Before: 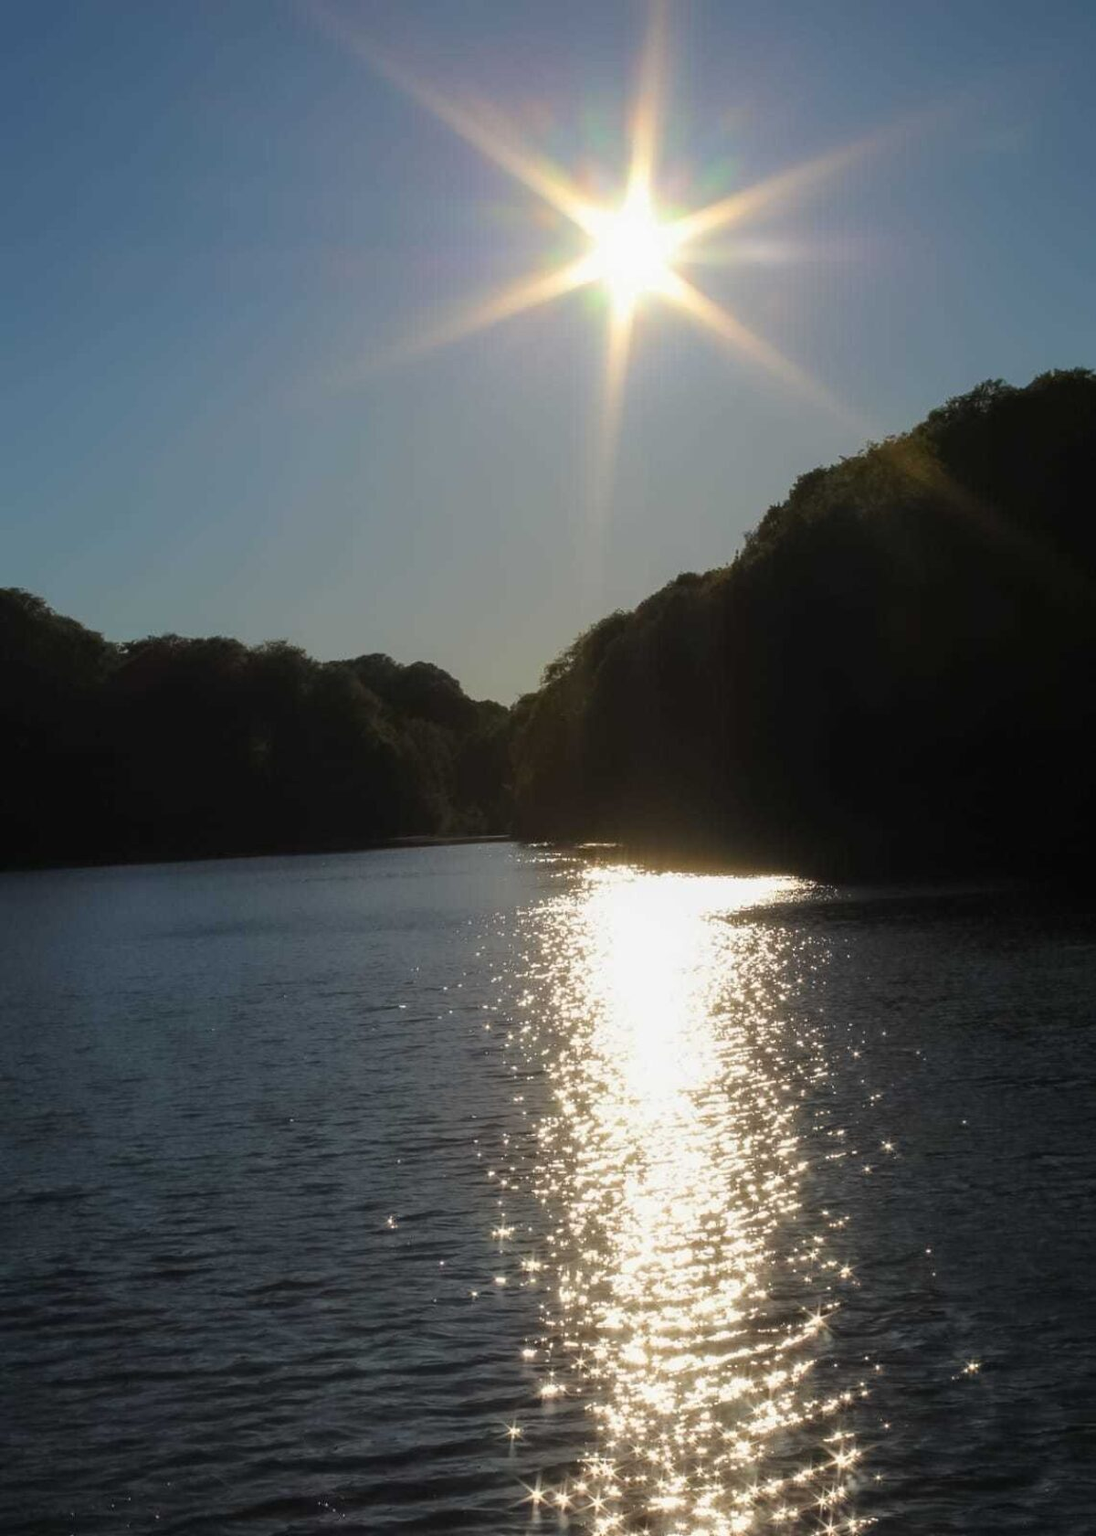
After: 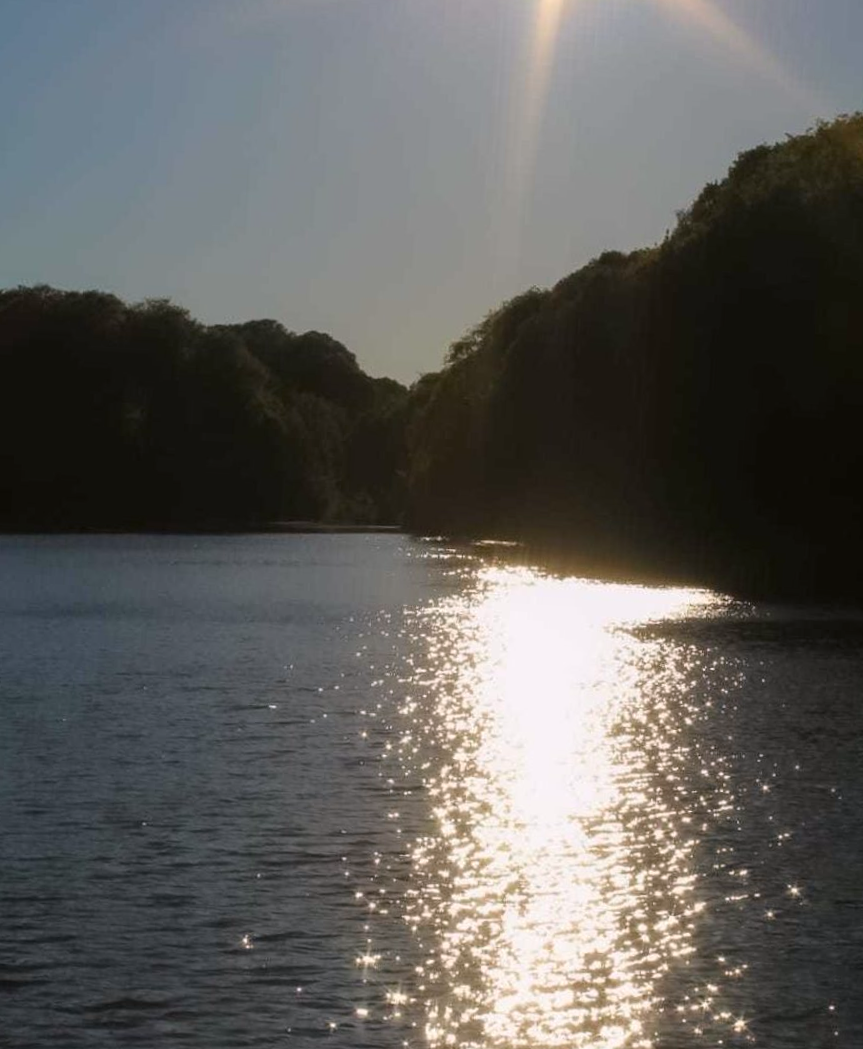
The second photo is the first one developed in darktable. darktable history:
crop and rotate: angle -3.37°, left 9.79%, top 20.73%, right 12.42%, bottom 11.82%
color correction: highlights a* 3.12, highlights b* -1.55, shadows a* -0.101, shadows b* 2.52, saturation 0.98
